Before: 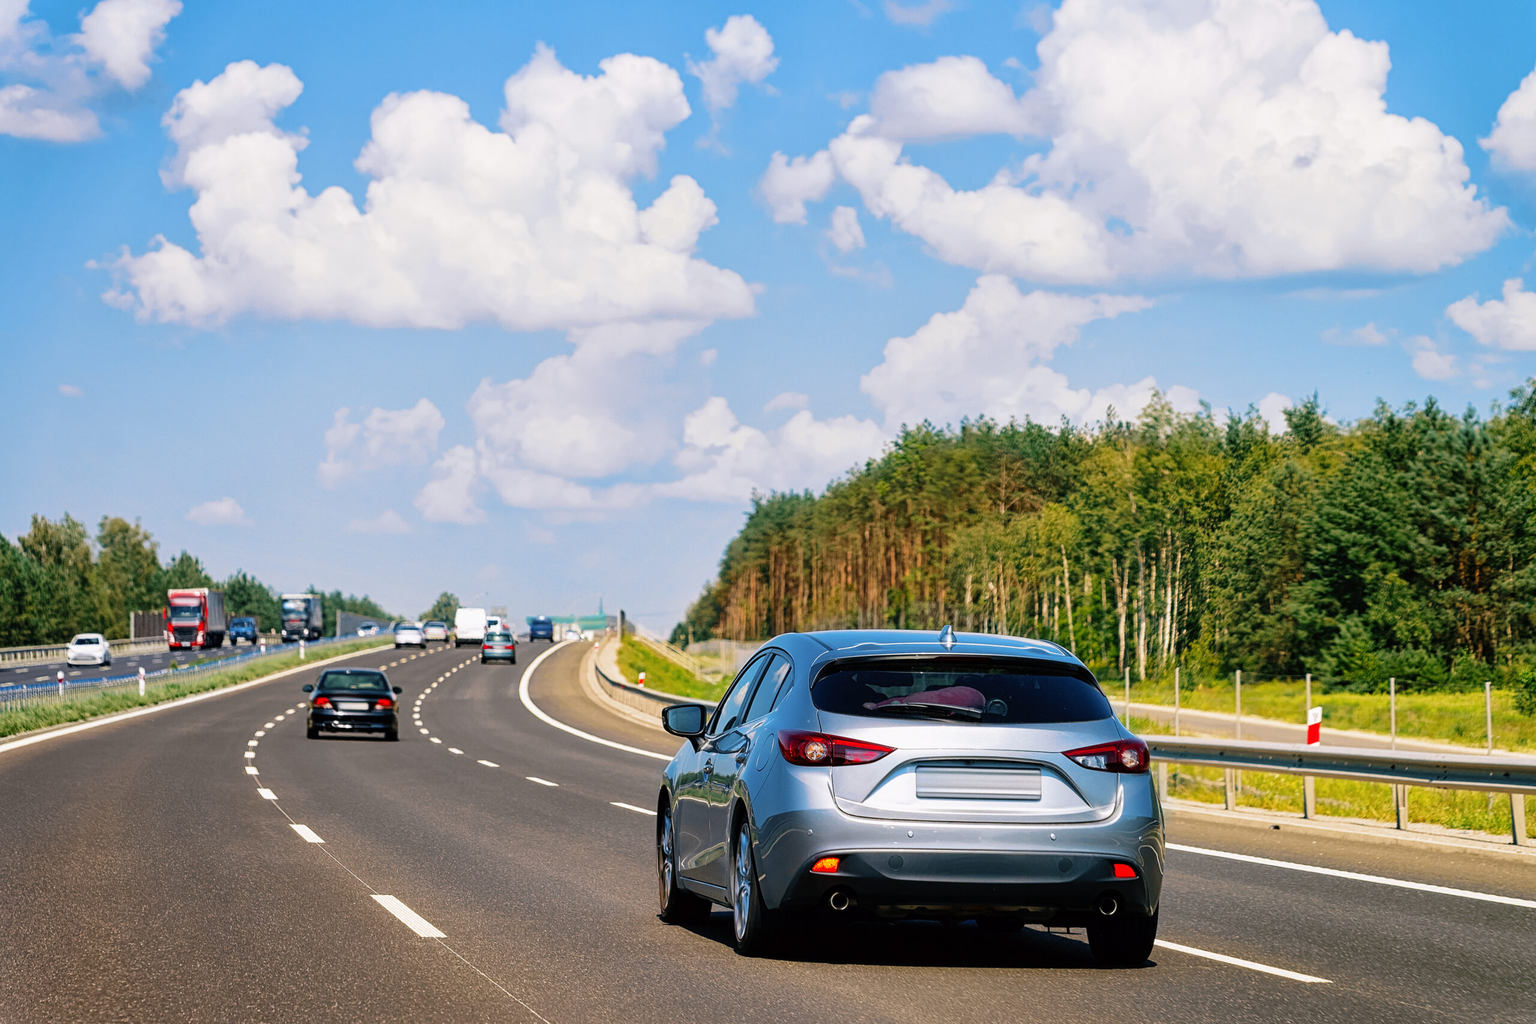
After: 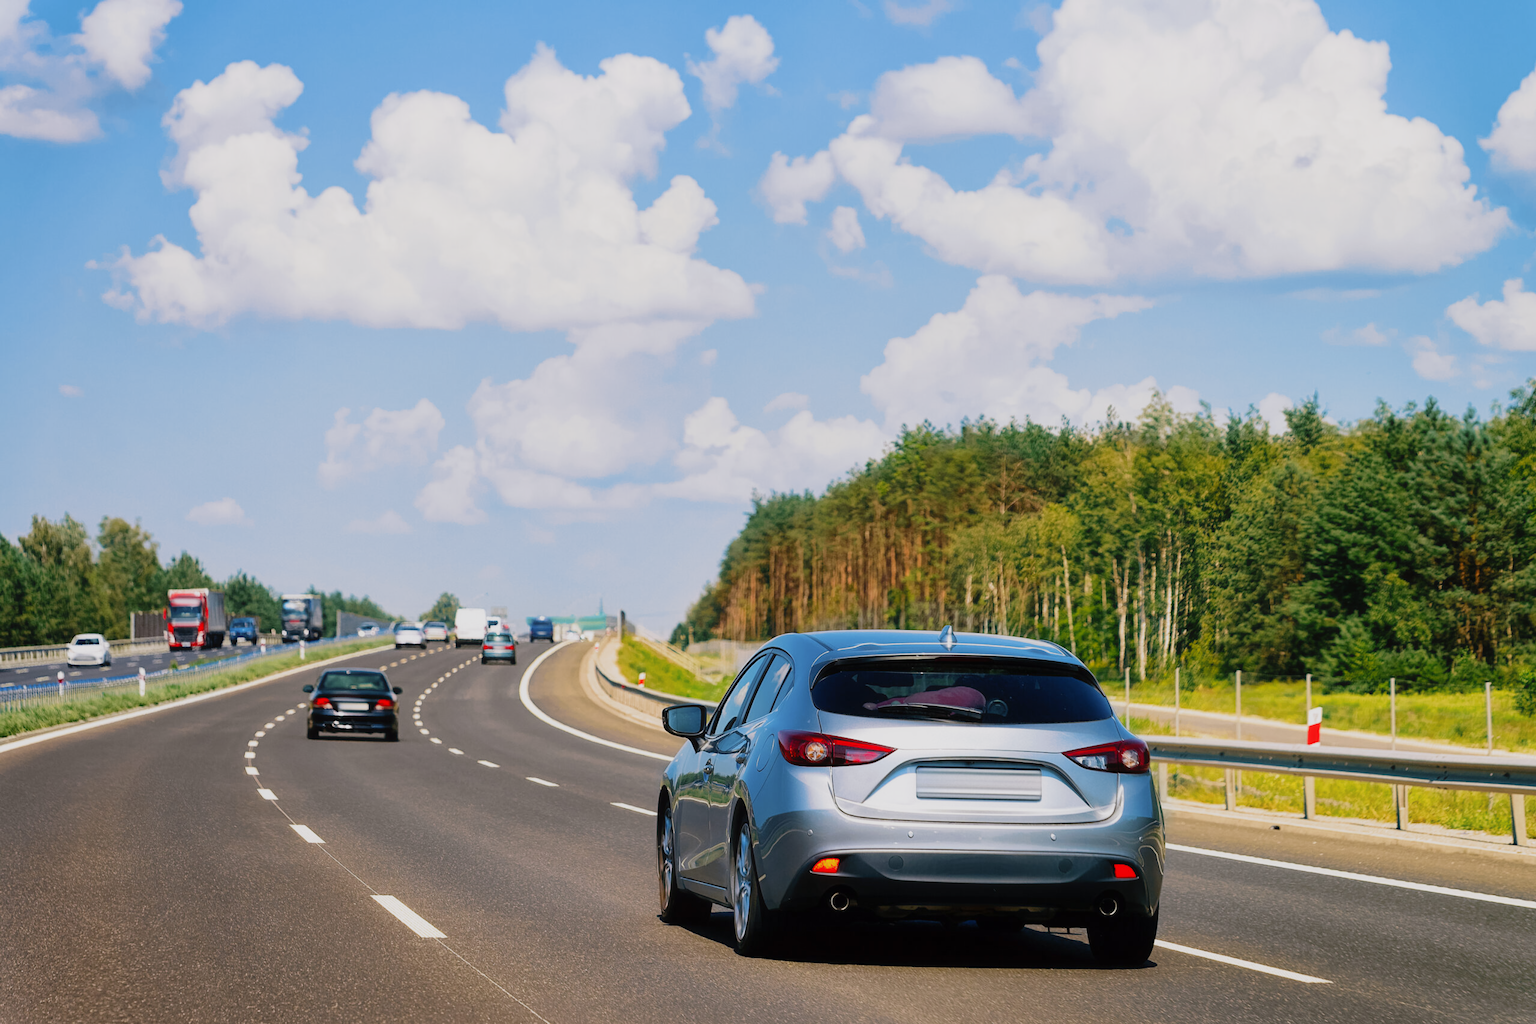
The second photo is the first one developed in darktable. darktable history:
contrast equalizer: octaves 7, y [[0.502, 0.505, 0.512, 0.529, 0.564, 0.588], [0.5 ×6], [0.502, 0.505, 0.512, 0.529, 0.564, 0.588], [0, 0.001, 0.001, 0.004, 0.008, 0.011], [0, 0.001, 0.001, 0.004, 0.008, 0.011]], mix -1
raw chromatic aberrations: on, module defaults
denoise (profiled): strength 1.2, preserve shadows 1.8, a [-1, 0, 0], y [[0.5 ×7] ×4, [0 ×7], [0.5 ×7]], compensate highlight preservation false
sigmoid "neutral gray": contrast 1.22, skew 0.65
